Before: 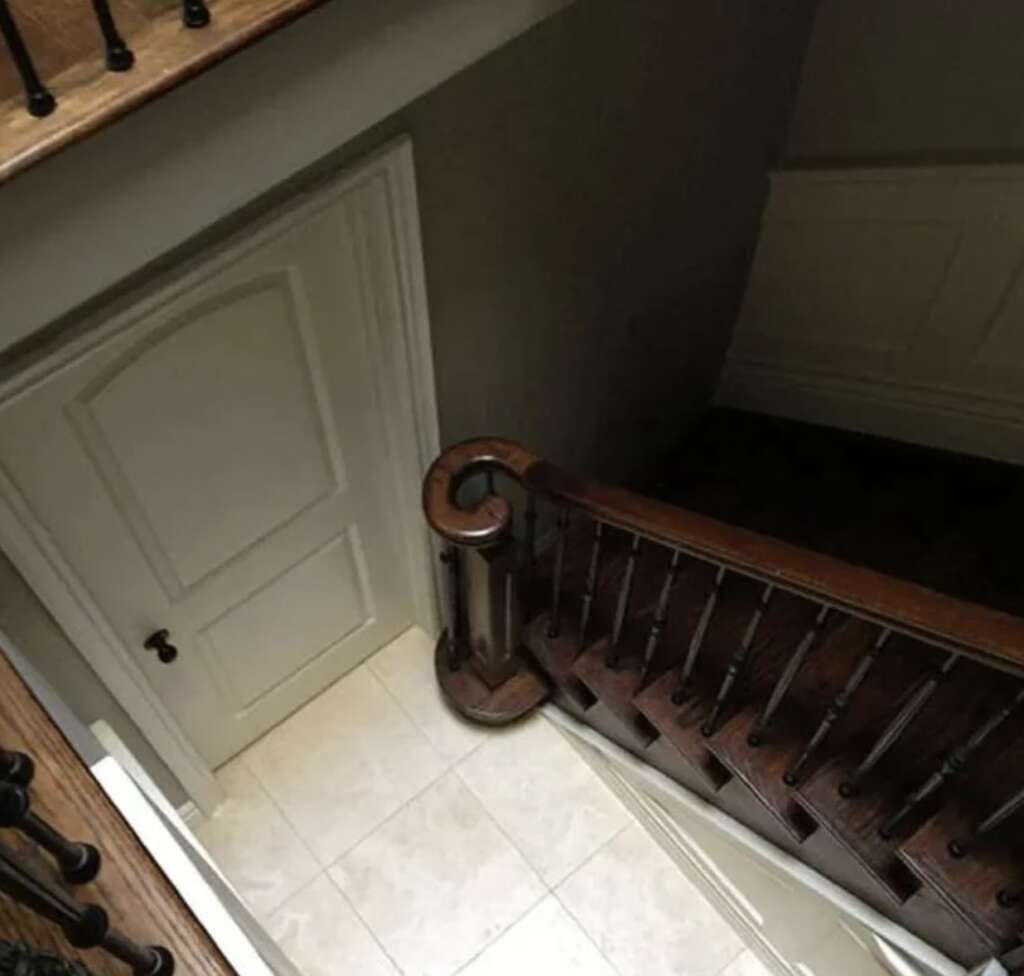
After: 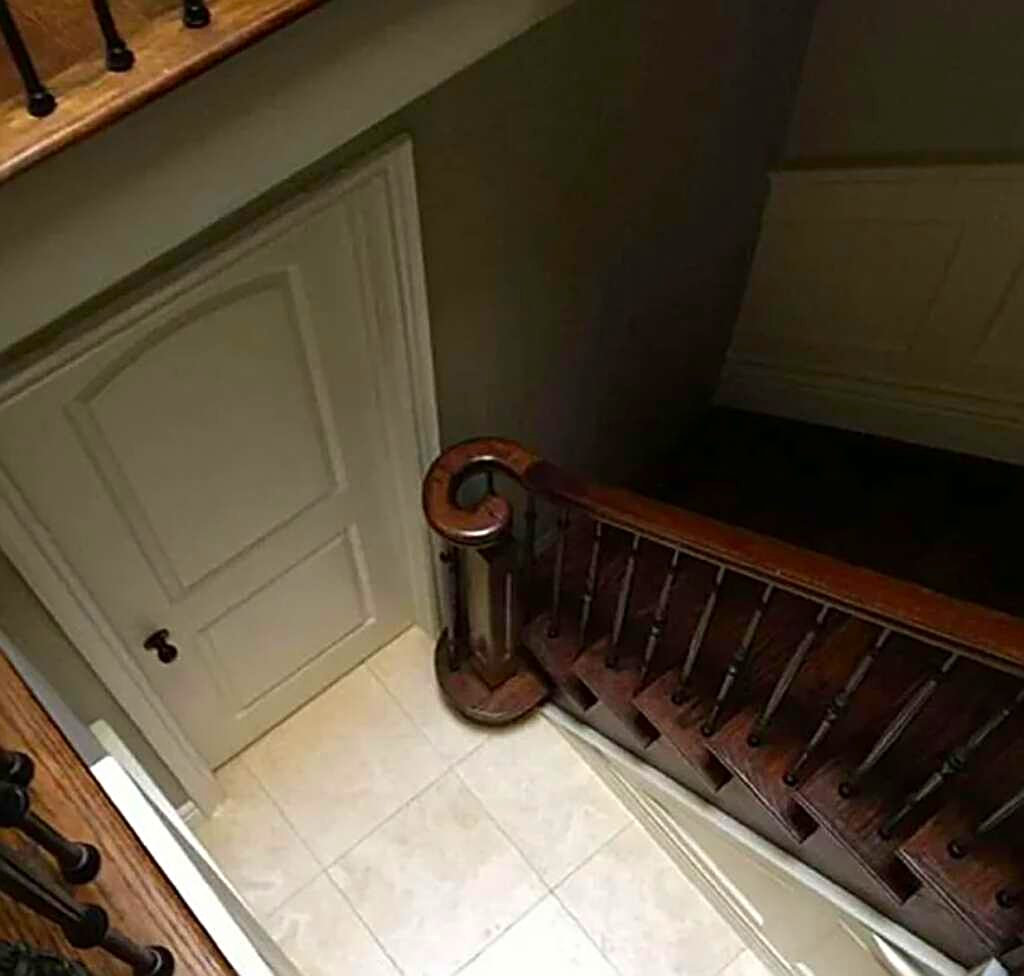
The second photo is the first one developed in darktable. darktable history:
contrast brightness saturation: brightness -0.02, saturation 0.35
sharpen: radius 2.676, amount 0.669
